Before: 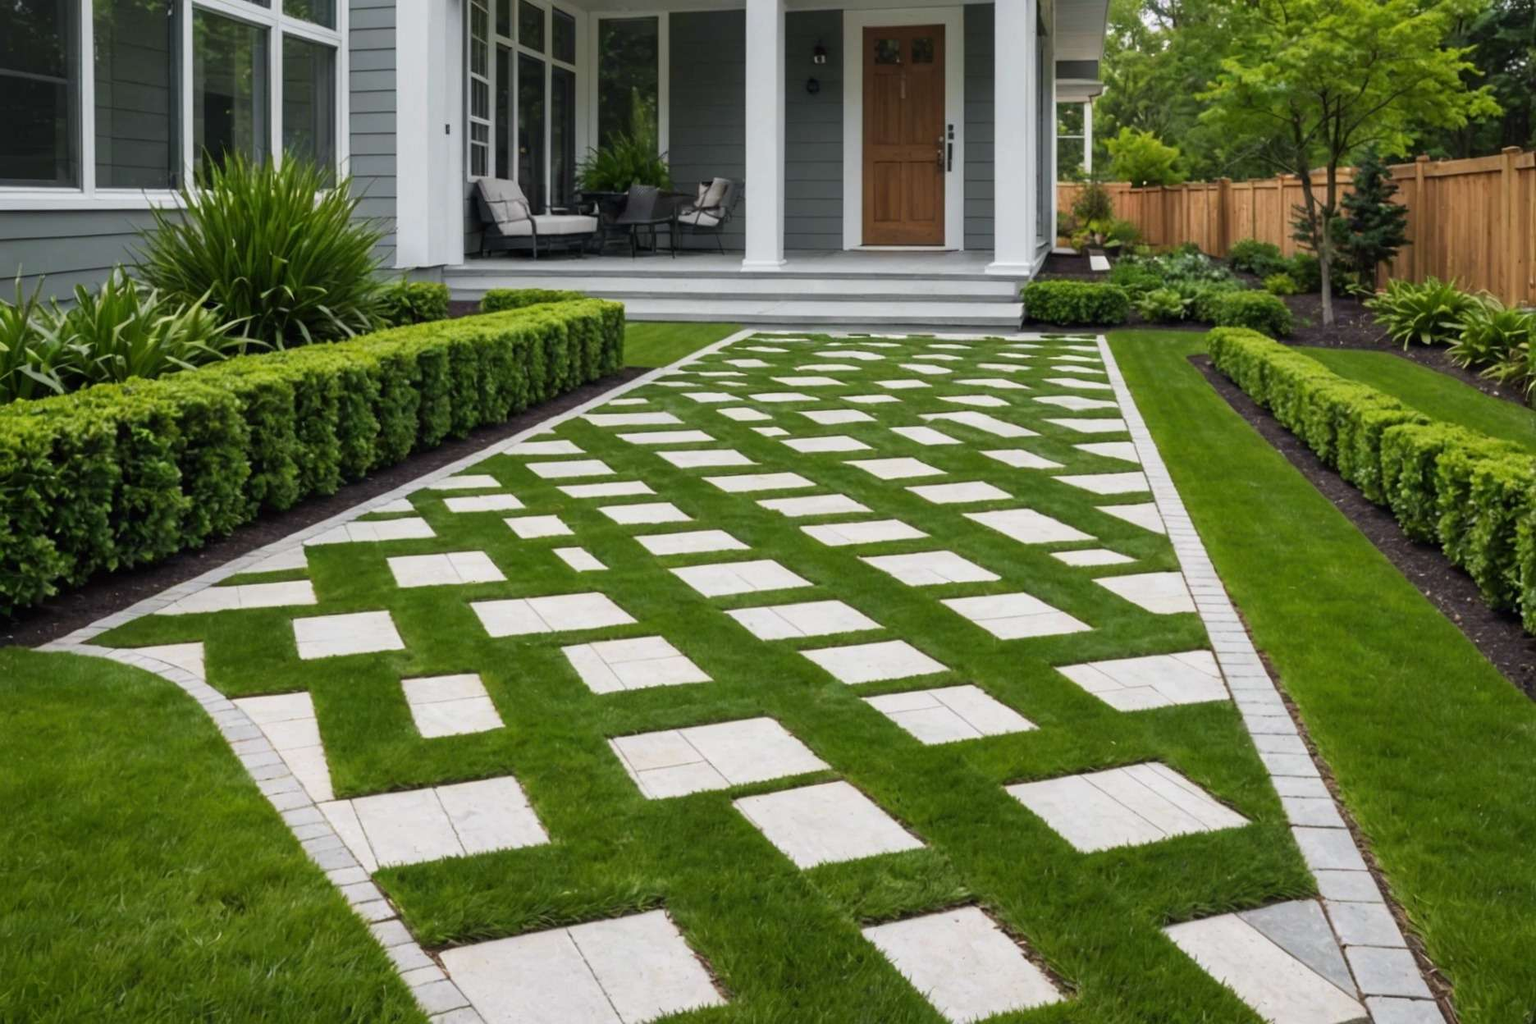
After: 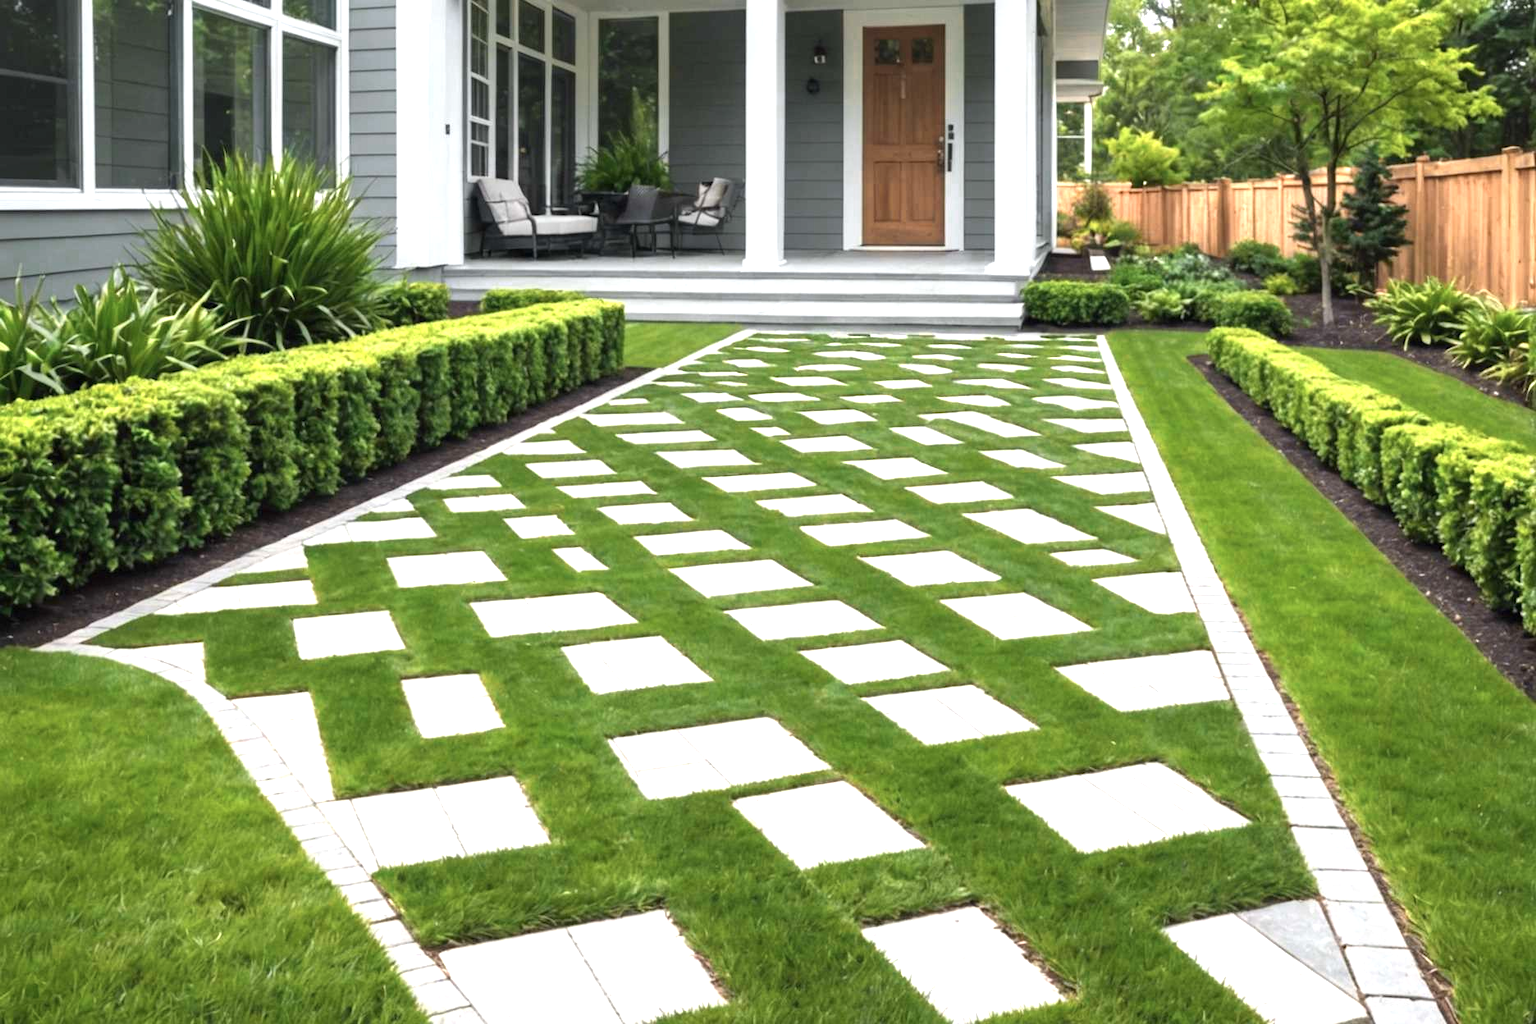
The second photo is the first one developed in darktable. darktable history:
color zones: curves: ch0 [(0.018, 0.548) (0.224, 0.64) (0.425, 0.447) (0.675, 0.575) (0.732, 0.579)]; ch1 [(0.066, 0.487) (0.25, 0.5) (0.404, 0.43) (0.75, 0.421) (0.956, 0.421)]; ch2 [(0.044, 0.561) (0.215, 0.465) (0.399, 0.544) (0.465, 0.548) (0.614, 0.447) (0.724, 0.43) (0.882, 0.623) (0.956, 0.632)]
exposure: black level correction 0, exposure 0.9 EV, compensate highlight preservation false
